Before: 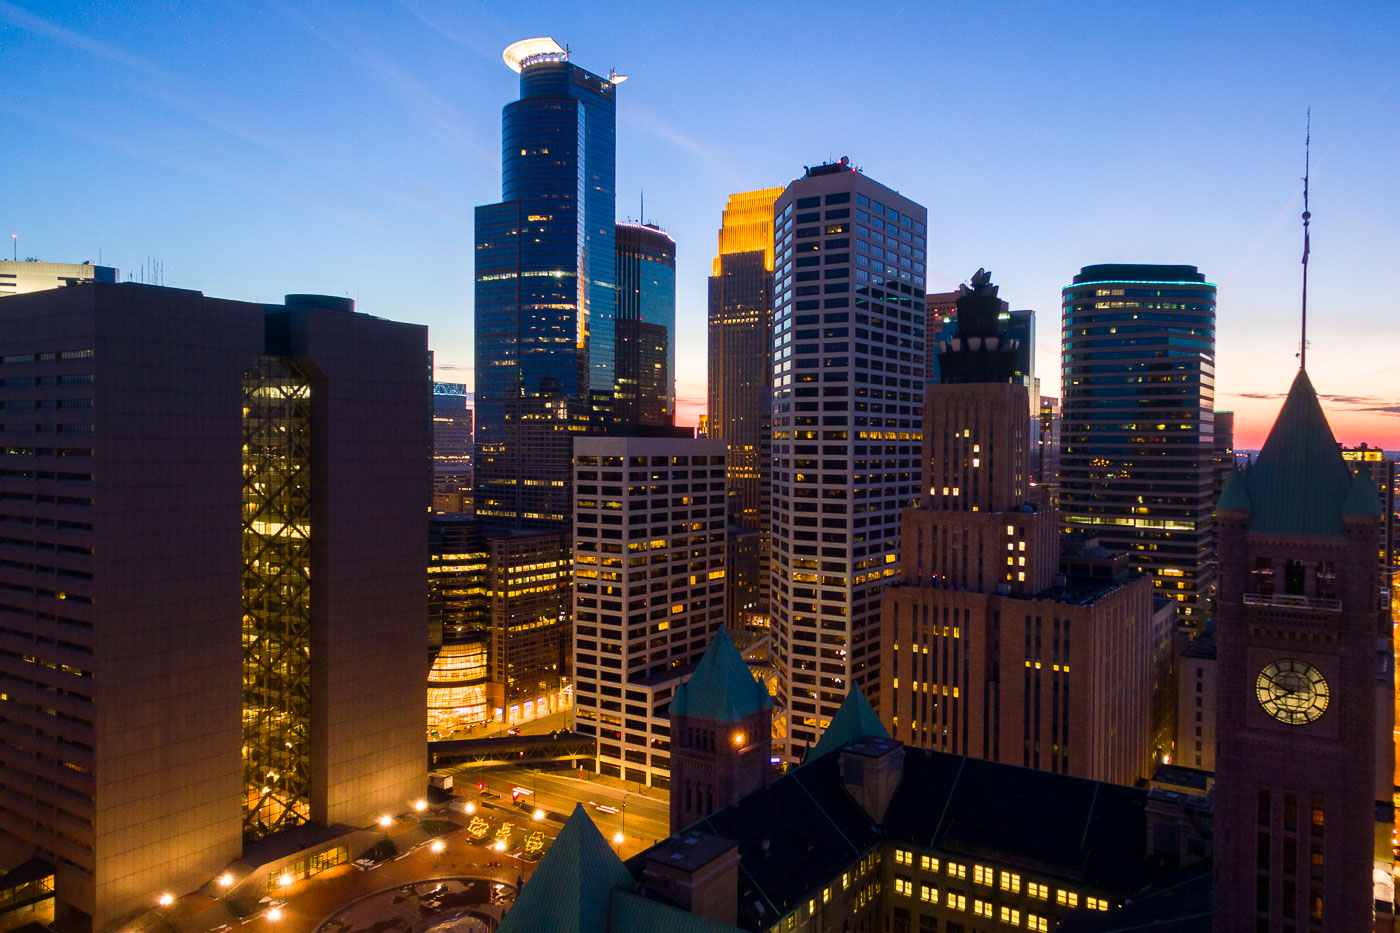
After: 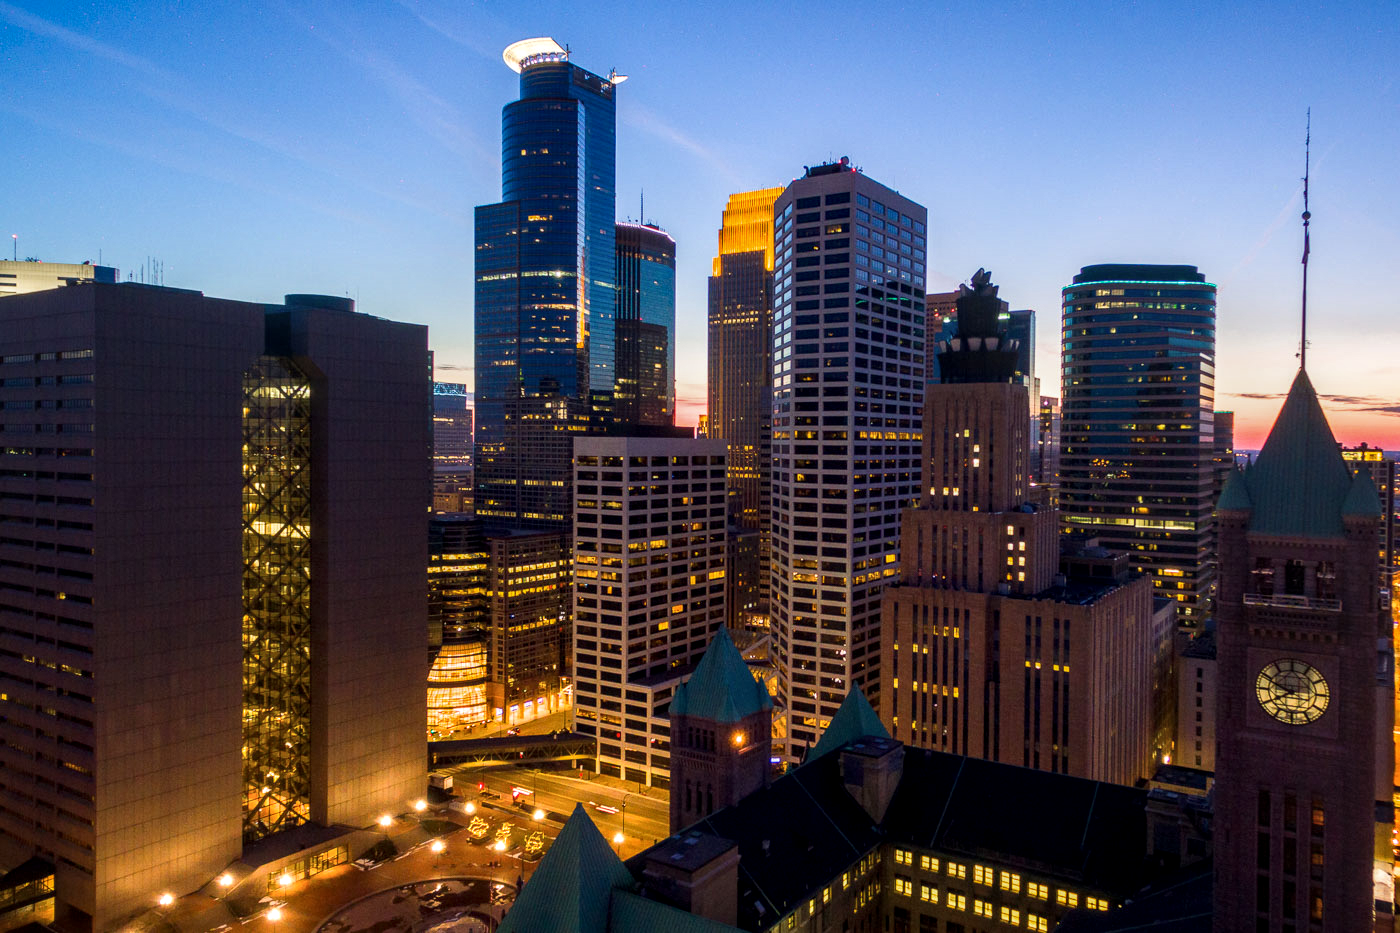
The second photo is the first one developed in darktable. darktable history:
local contrast: highlights 37%, detail 134%
